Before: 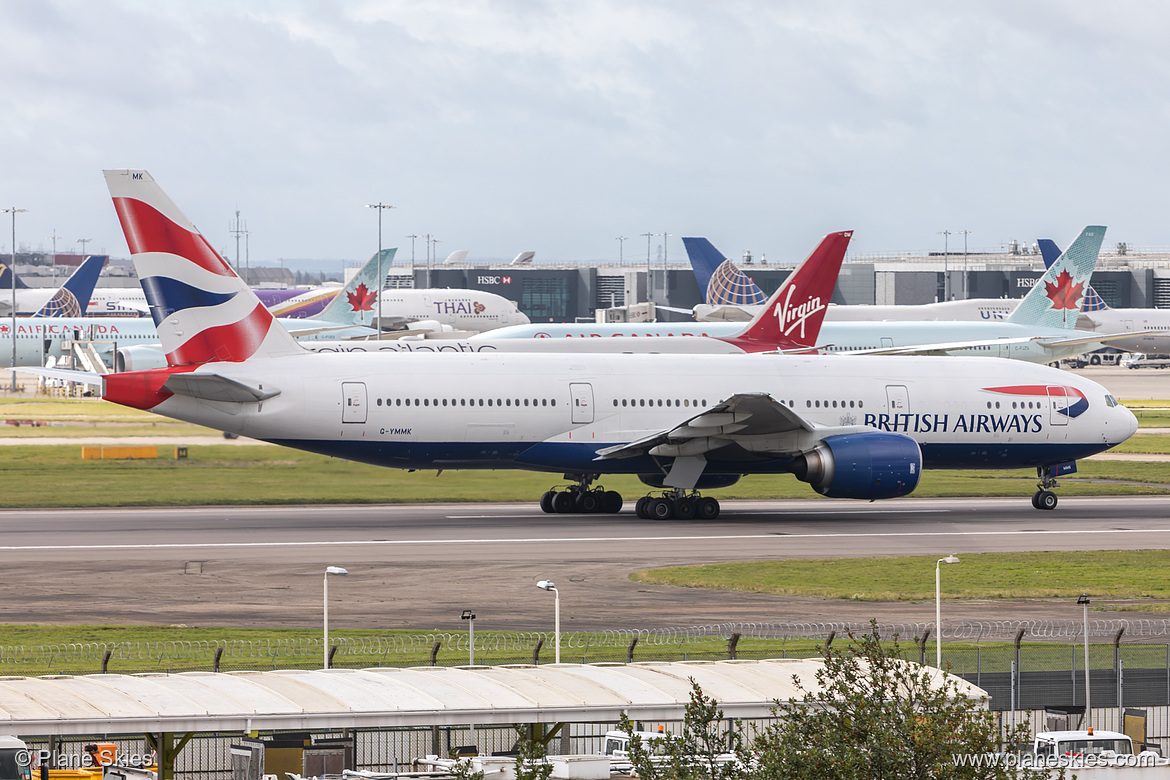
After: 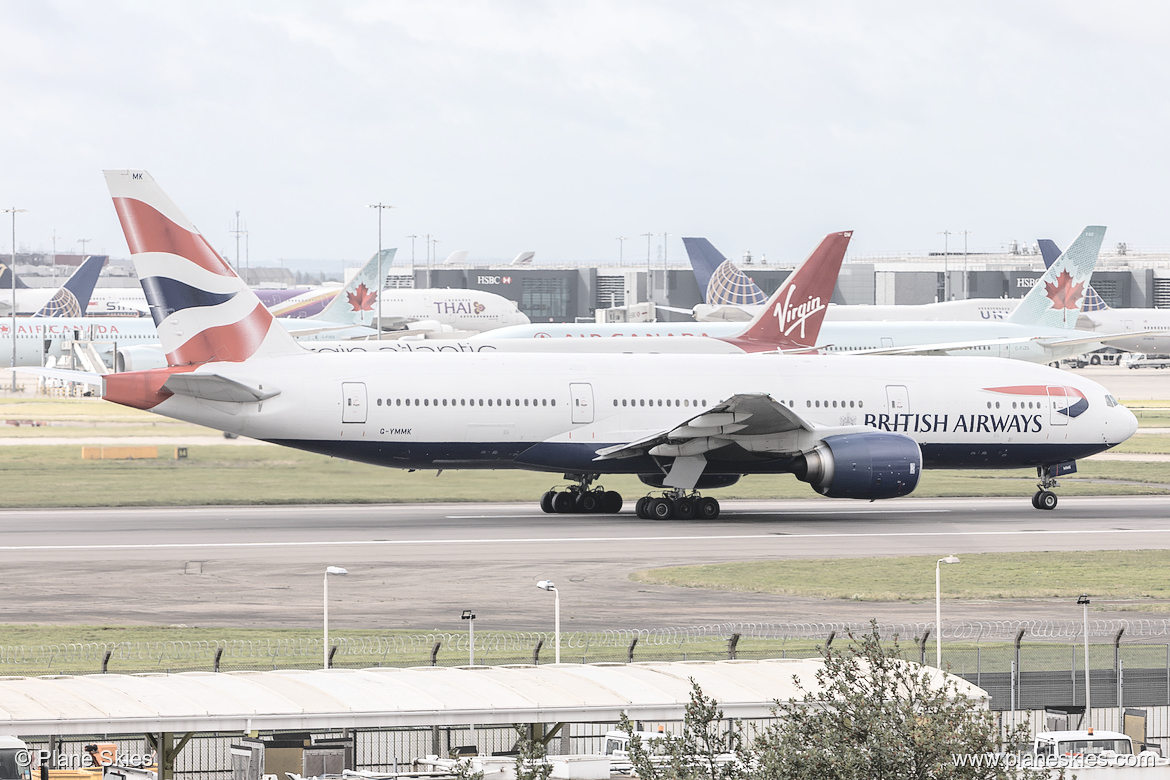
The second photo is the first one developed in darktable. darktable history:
tone curve: curves: ch0 [(0, 0) (0.003, 0.072) (0.011, 0.073) (0.025, 0.072) (0.044, 0.076) (0.069, 0.089) (0.1, 0.103) (0.136, 0.123) (0.177, 0.158) (0.224, 0.21) (0.277, 0.275) (0.335, 0.372) (0.399, 0.463) (0.468, 0.556) (0.543, 0.633) (0.623, 0.712) (0.709, 0.795) (0.801, 0.869) (0.898, 0.942) (1, 1)], color space Lab, independent channels, preserve colors none
contrast brightness saturation: brightness 0.182, saturation -0.498
